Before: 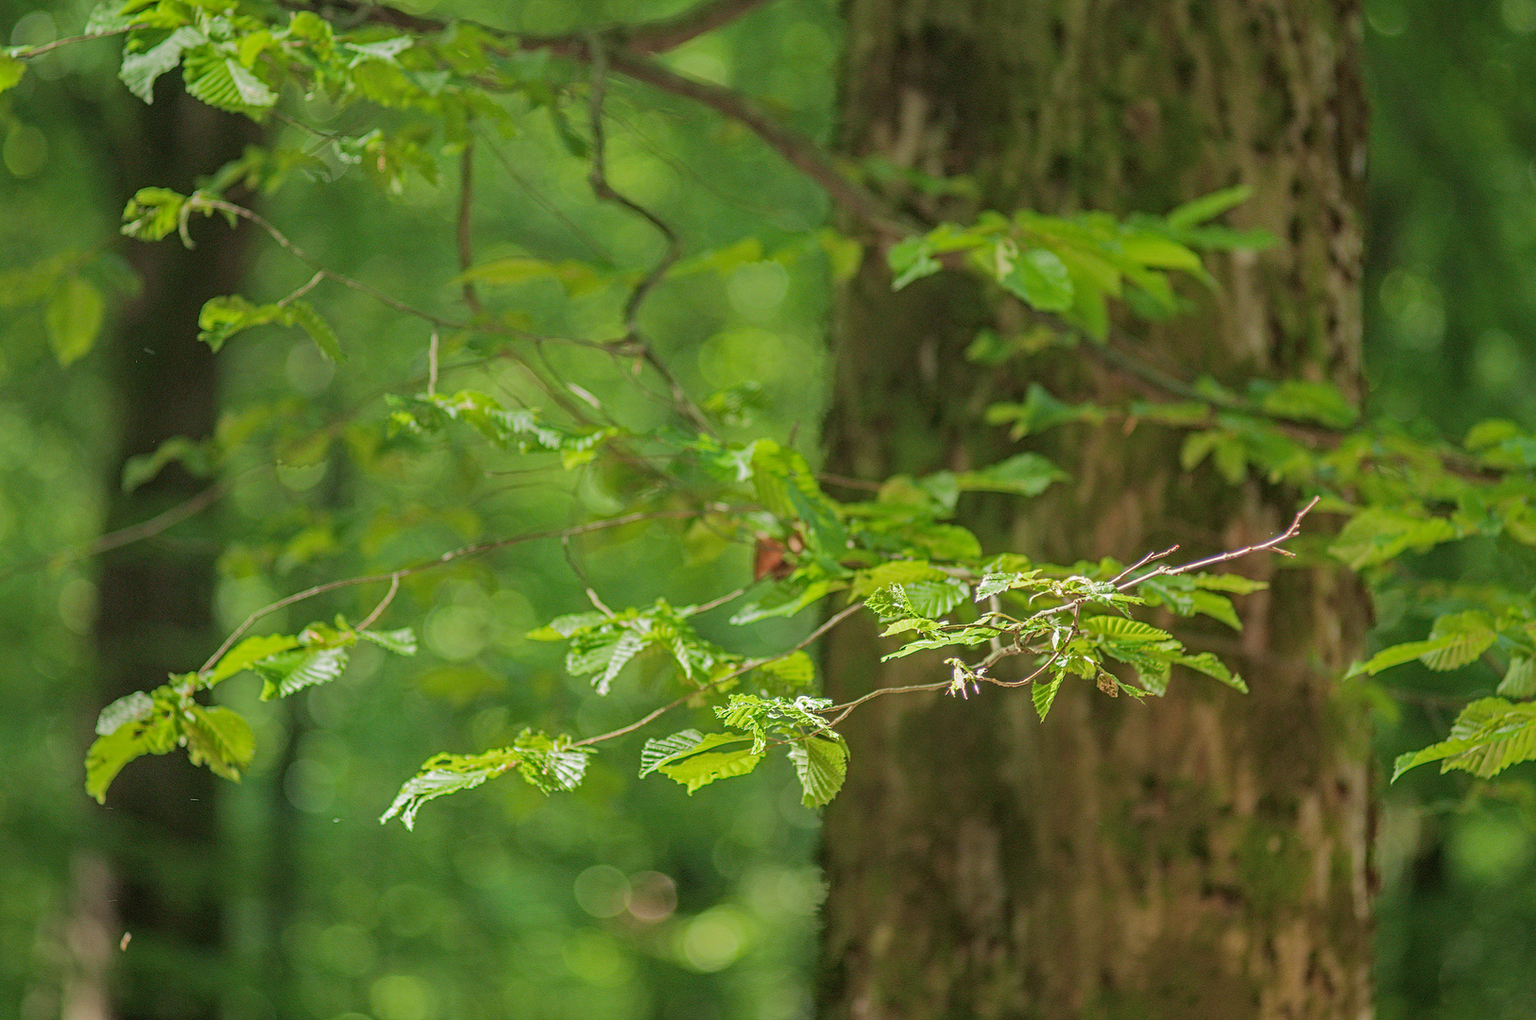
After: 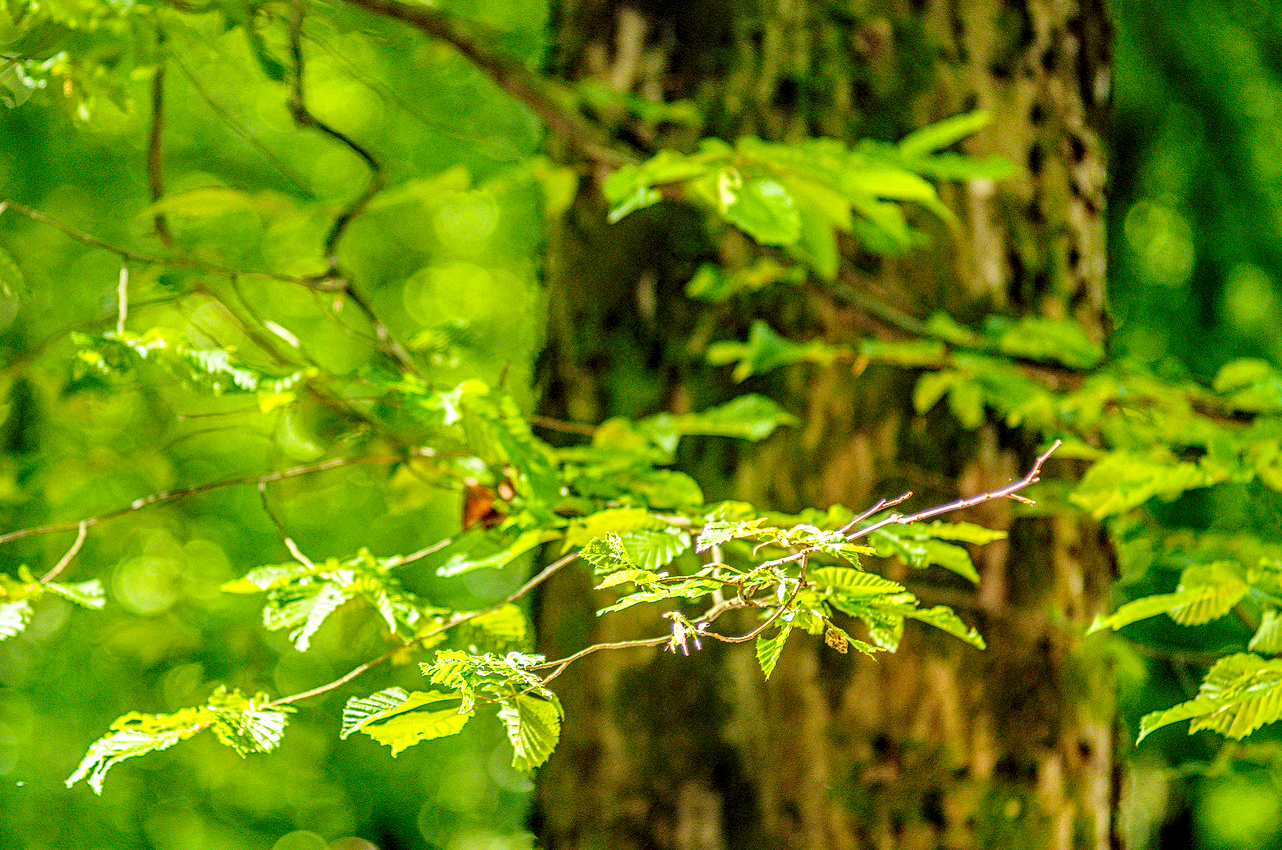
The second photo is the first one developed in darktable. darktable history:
local contrast: highlights 0%, shadows 0%, detail 182%
tone curve: curves: ch0 [(0, 0) (0.003, 0.074) (0.011, 0.079) (0.025, 0.083) (0.044, 0.095) (0.069, 0.097) (0.1, 0.11) (0.136, 0.131) (0.177, 0.159) (0.224, 0.209) (0.277, 0.279) (0.335, 0.367) (0.399, 0.455) (0.468, 0.538) (0.543, 0.621) (0.623, 0.699) (0.709, 0.782) (0.801, 0.848) (0.898, 0.924) (1, 1)], preserve colors none
color balance rgb: perceptual saturation grading › global saturation 25%, global vibrance 20%
crop and rotate: left 20.74%, top 7.912%, right 0.375%, bottom 13.378%
rgb levels: levels [[0.013, 0.434, 0.89], [0, 0.5, 1], [0, 0.5, 1]]
